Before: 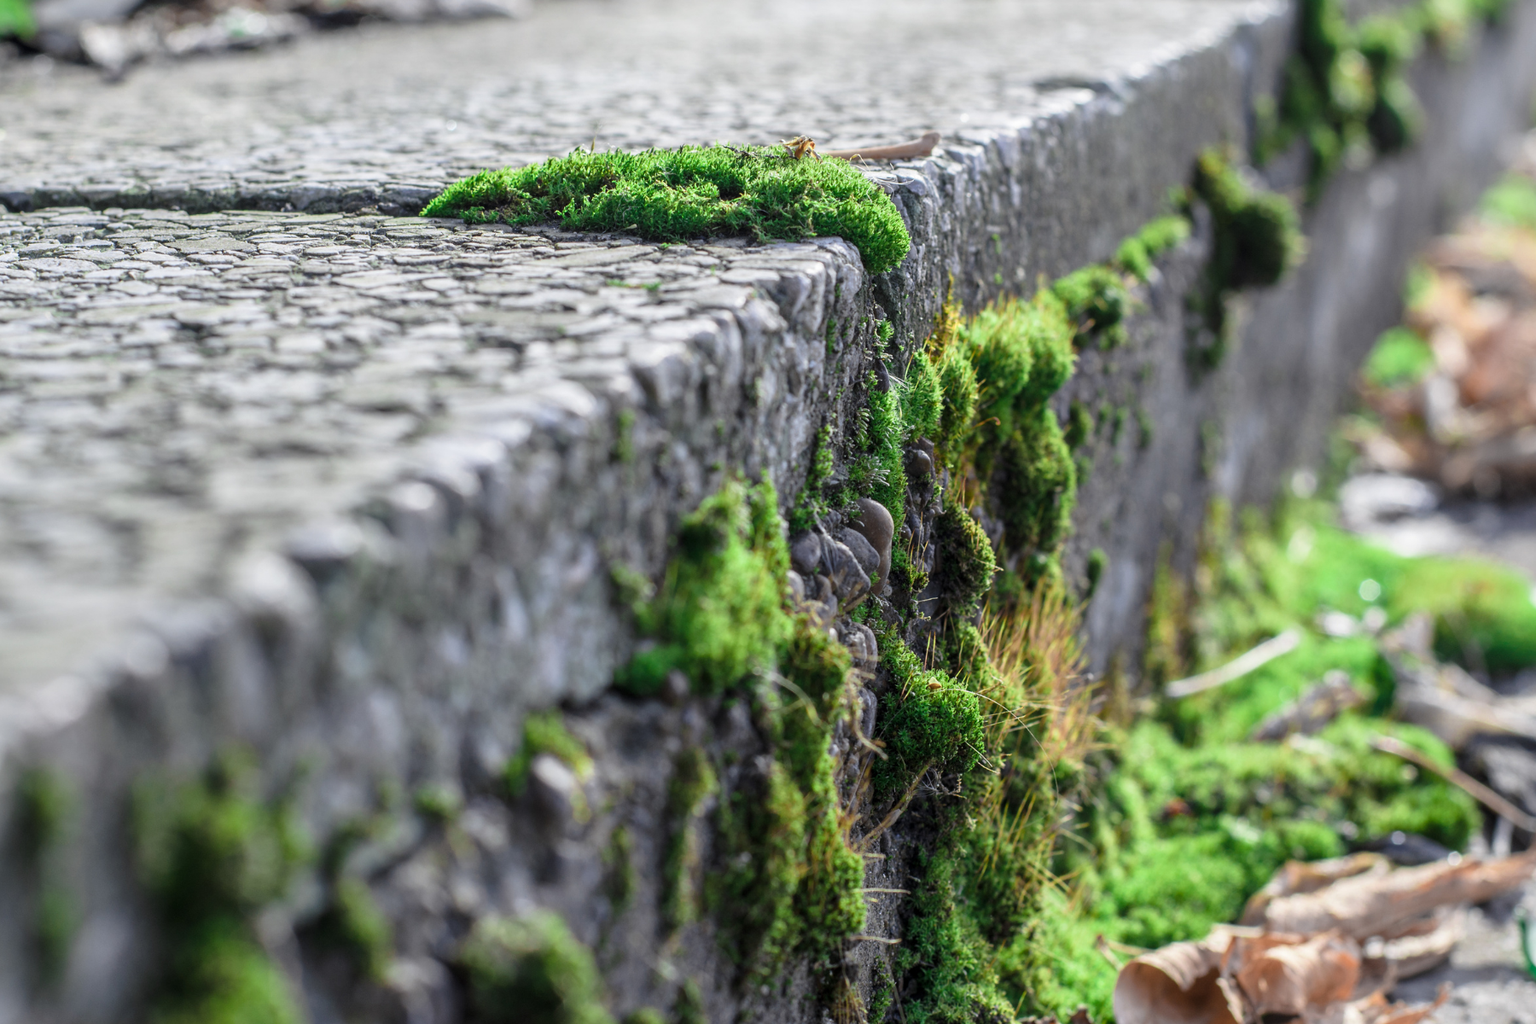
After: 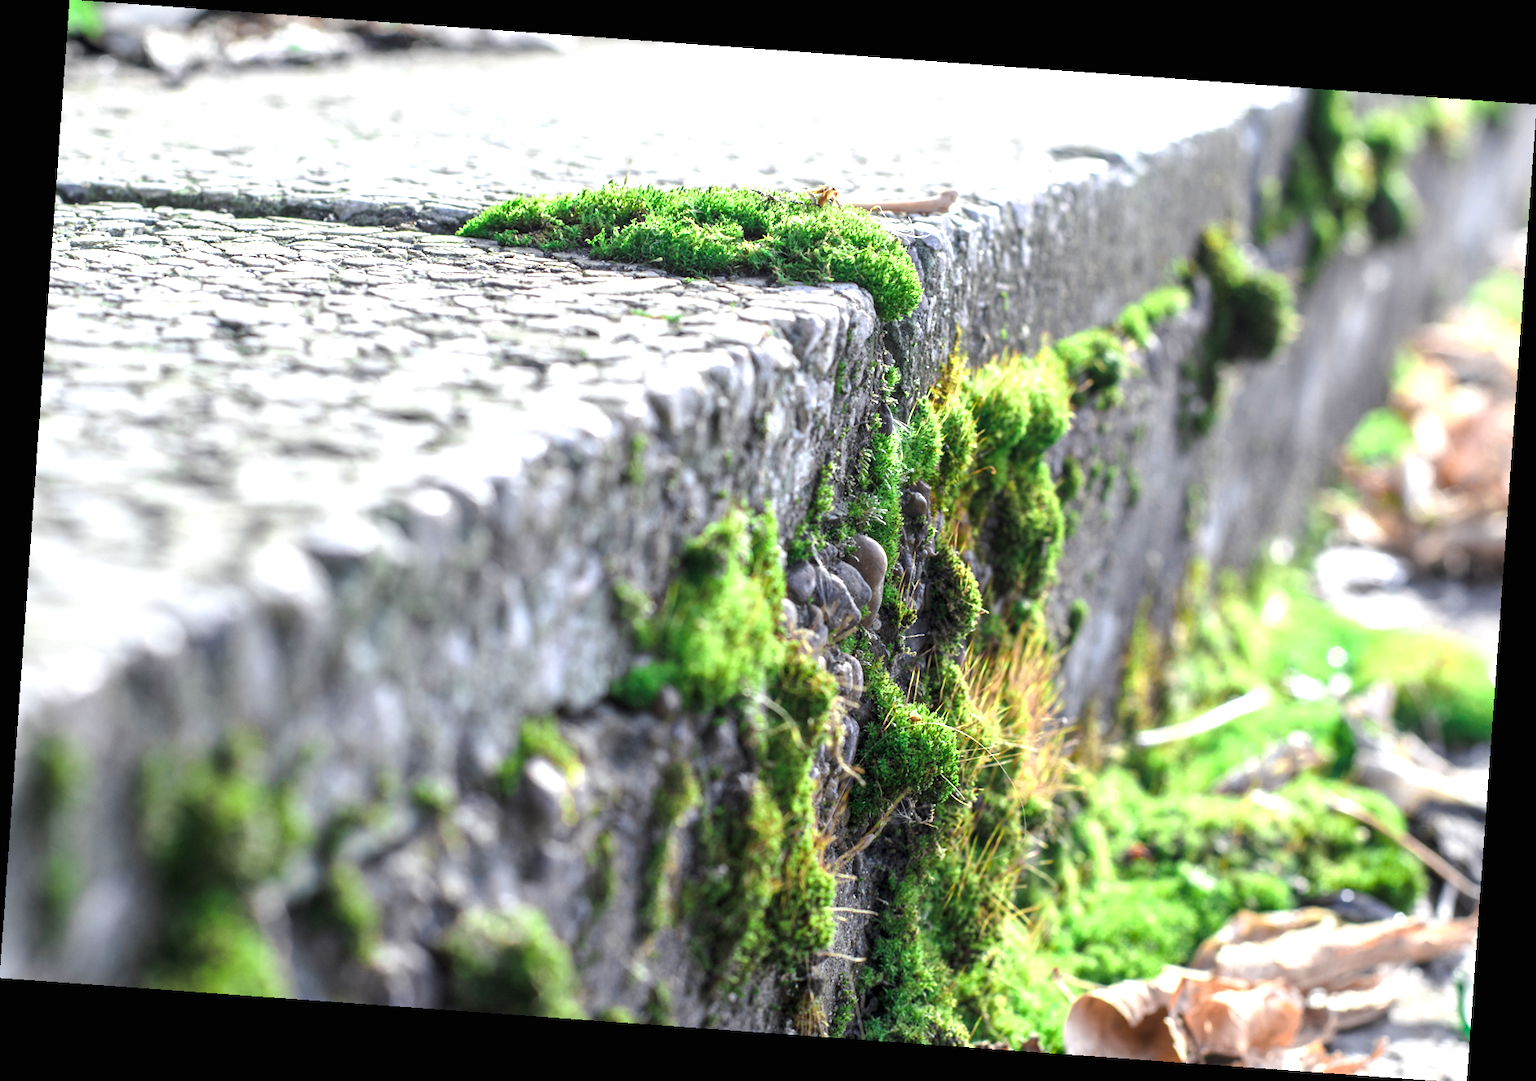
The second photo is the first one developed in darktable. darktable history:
exposure: black level correction 0, exposure 1 EV, compensate exposure bias true, compensate highlight preservation false
rotate and perspective: rotation 4.1°, automatic cropping off
